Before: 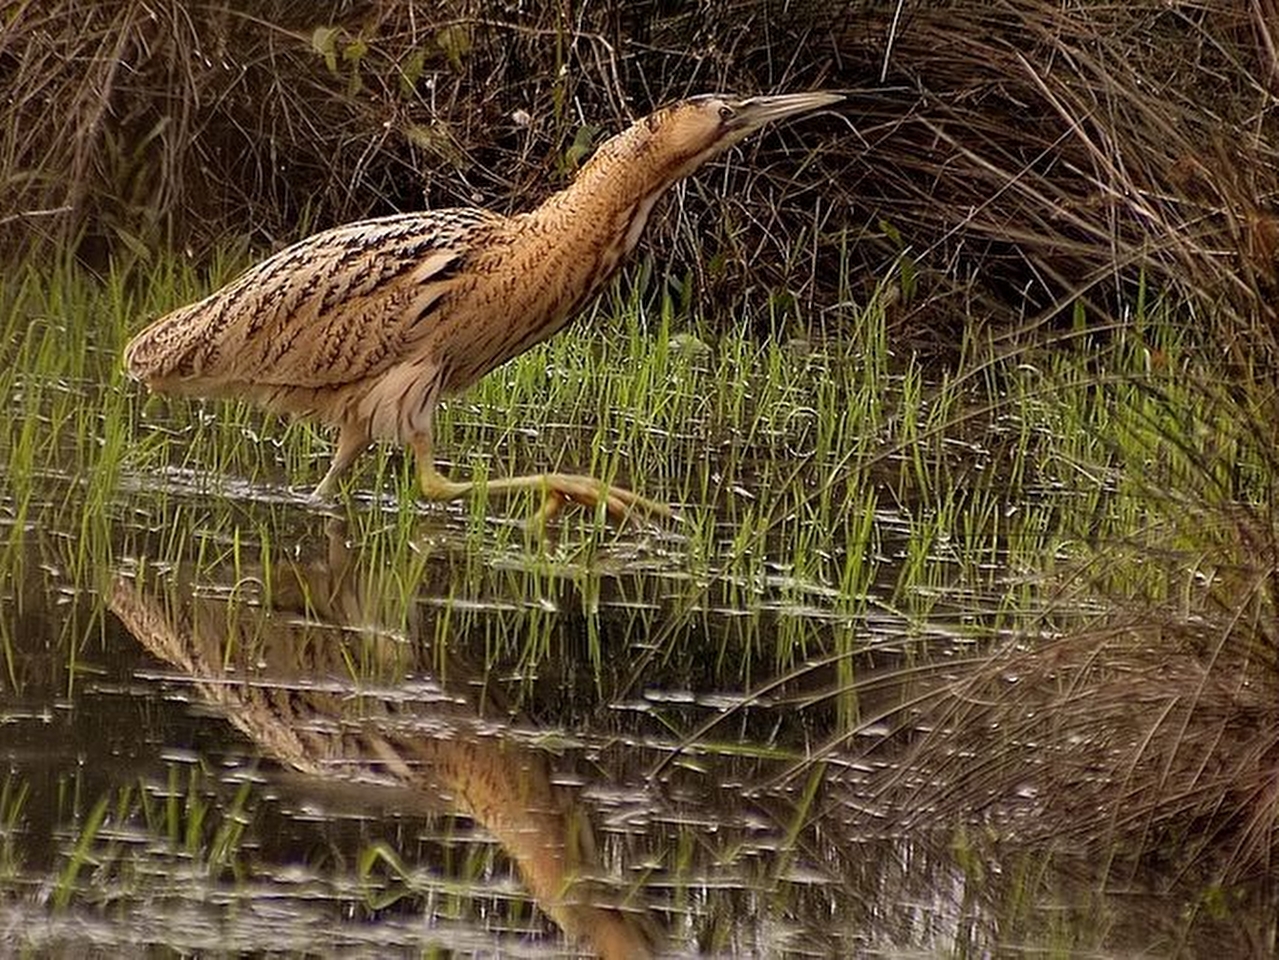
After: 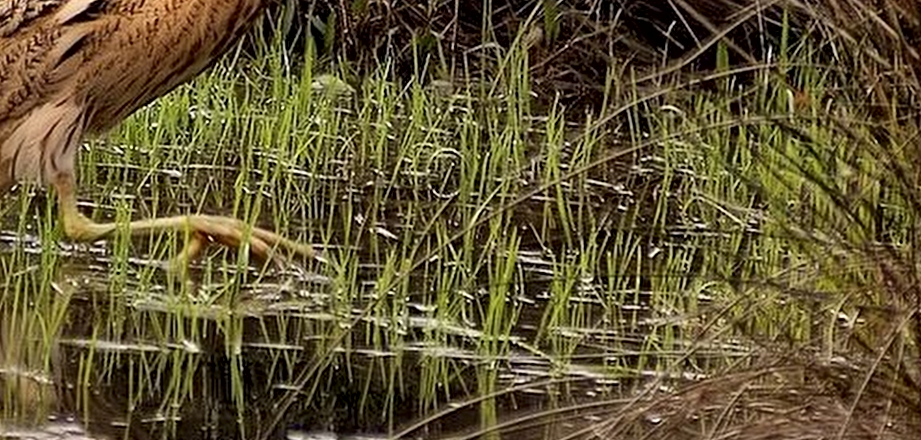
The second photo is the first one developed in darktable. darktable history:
shadows and highlights: shadows 29.61, highlights -30.47, low approximation 0.01, soften with gaussian
crop and rotate: left 27.938%, top 27.046%, bottom 27.046%
local contrast: mode bilateral grid, contrast 20, coarseness 50, detail 161%, midtone range 0.2
